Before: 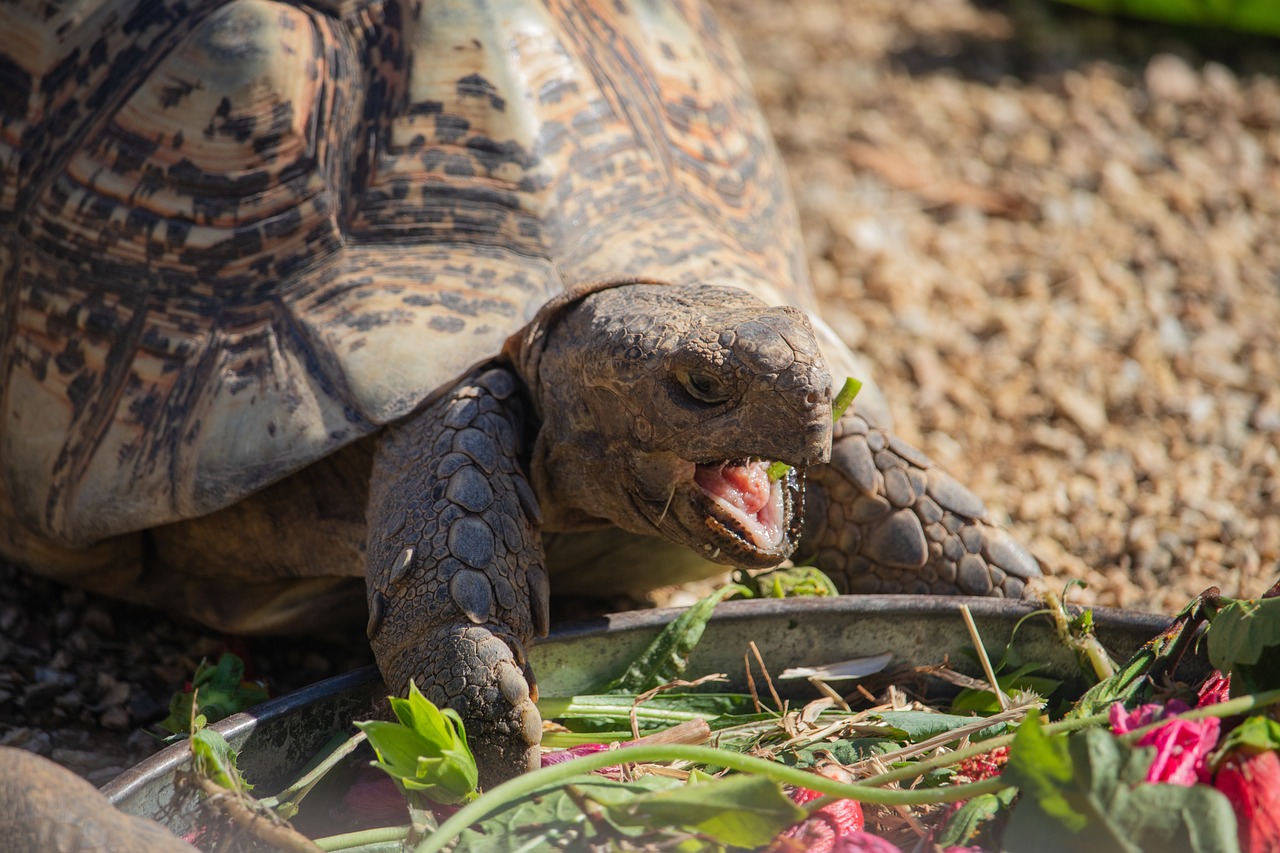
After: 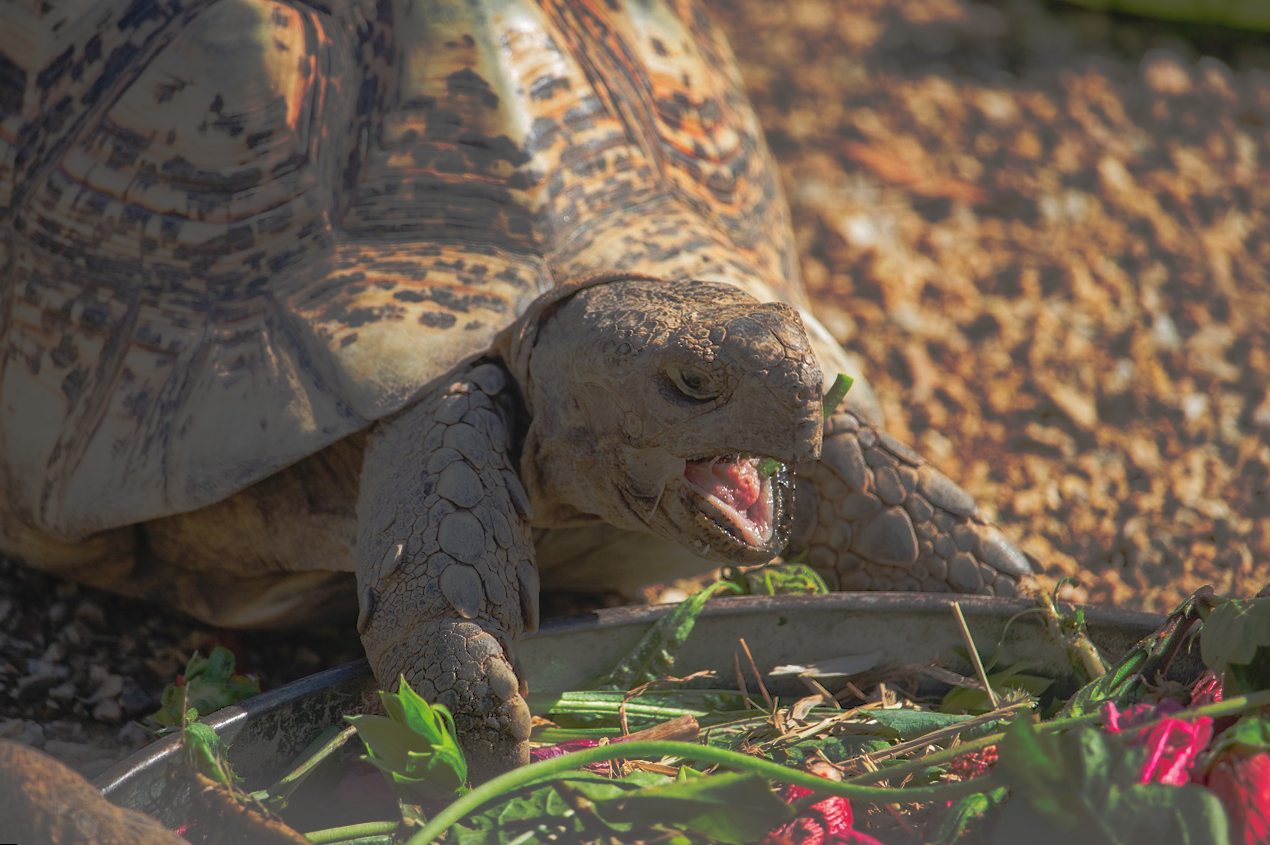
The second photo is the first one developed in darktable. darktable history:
rotate and perspective: rotation 0.192°, lens shift (horizontal) -0.015, crop left 0.005, crop right 0.996, crop top 0.006, crop bottom 0.99
tone curve: curves: ch0 [(0, 0) (0.003, 0.032) (0.53, 0.368) (0.901, 0.866) (1, 1)], preserve colors none
